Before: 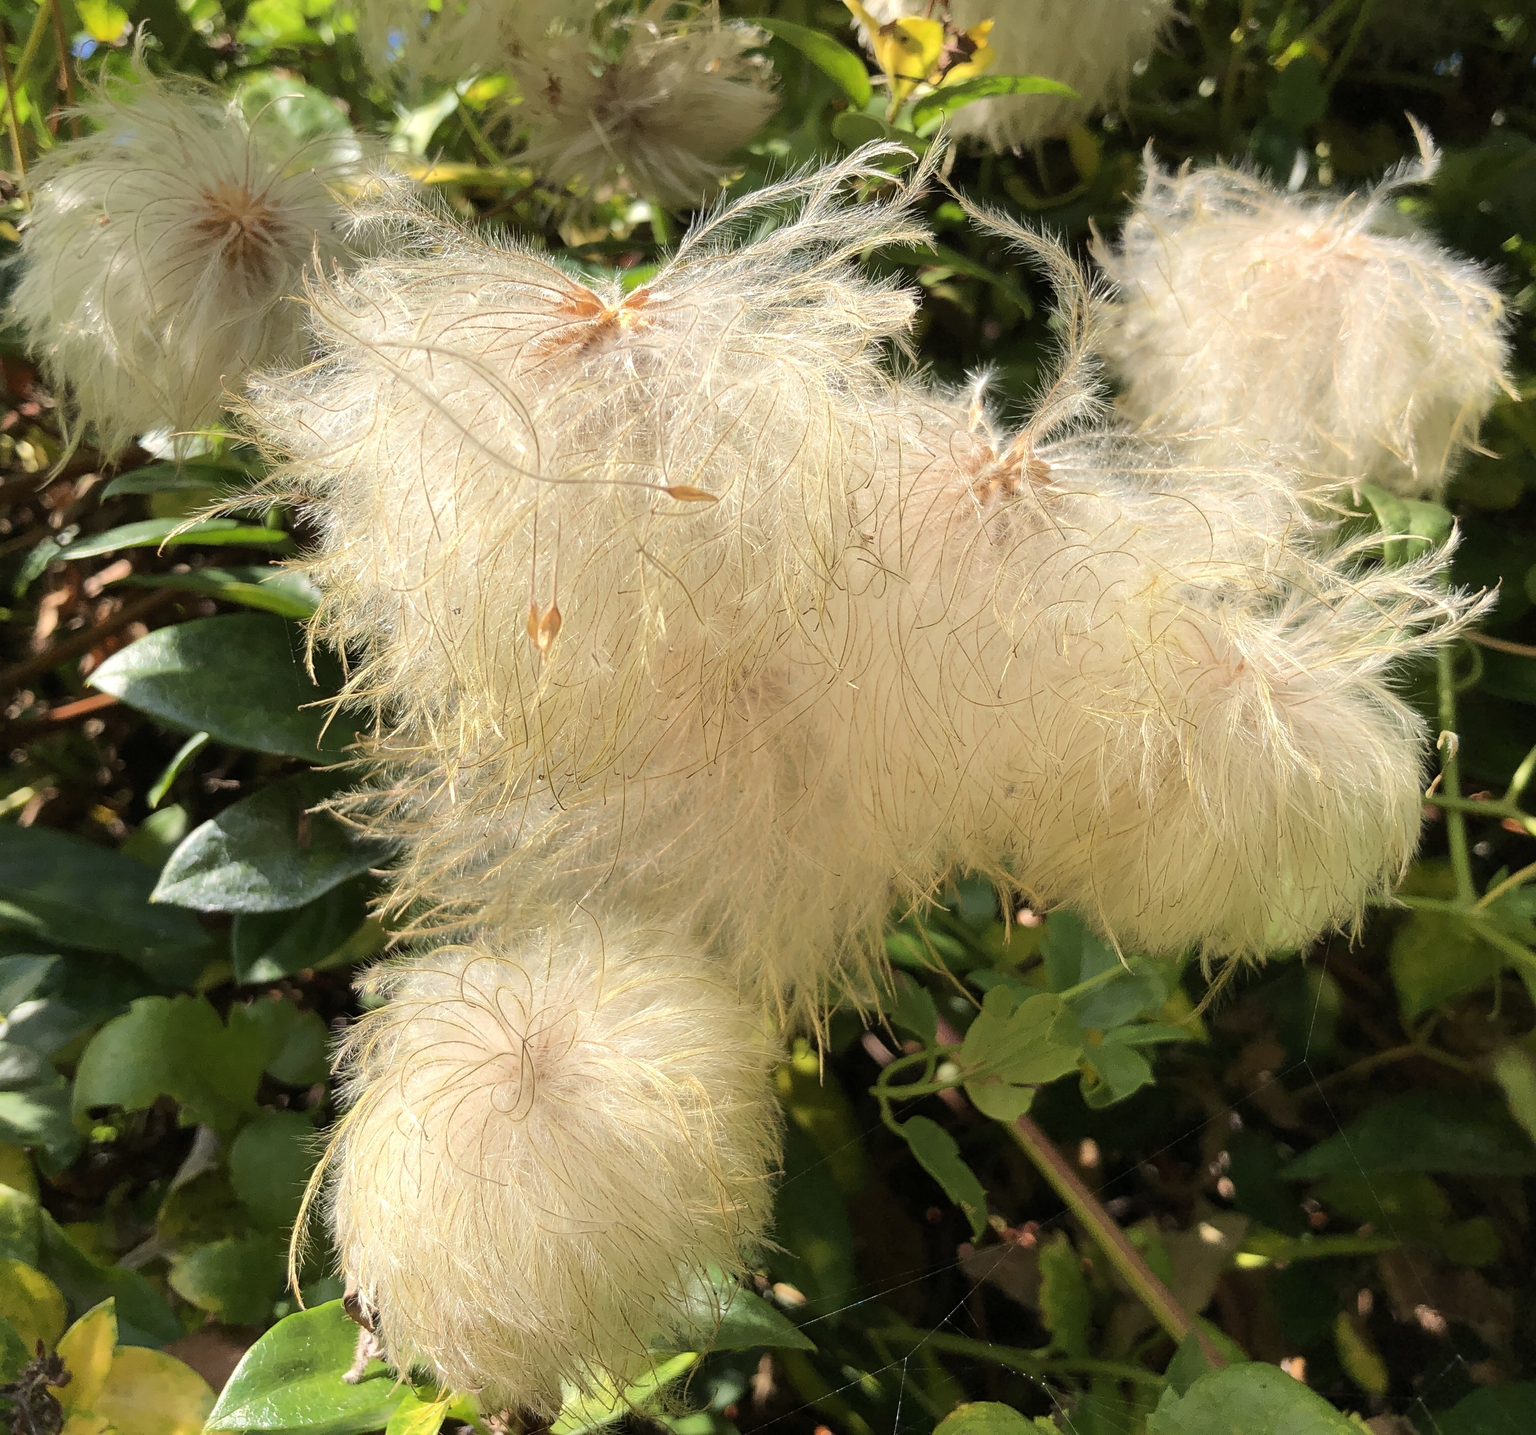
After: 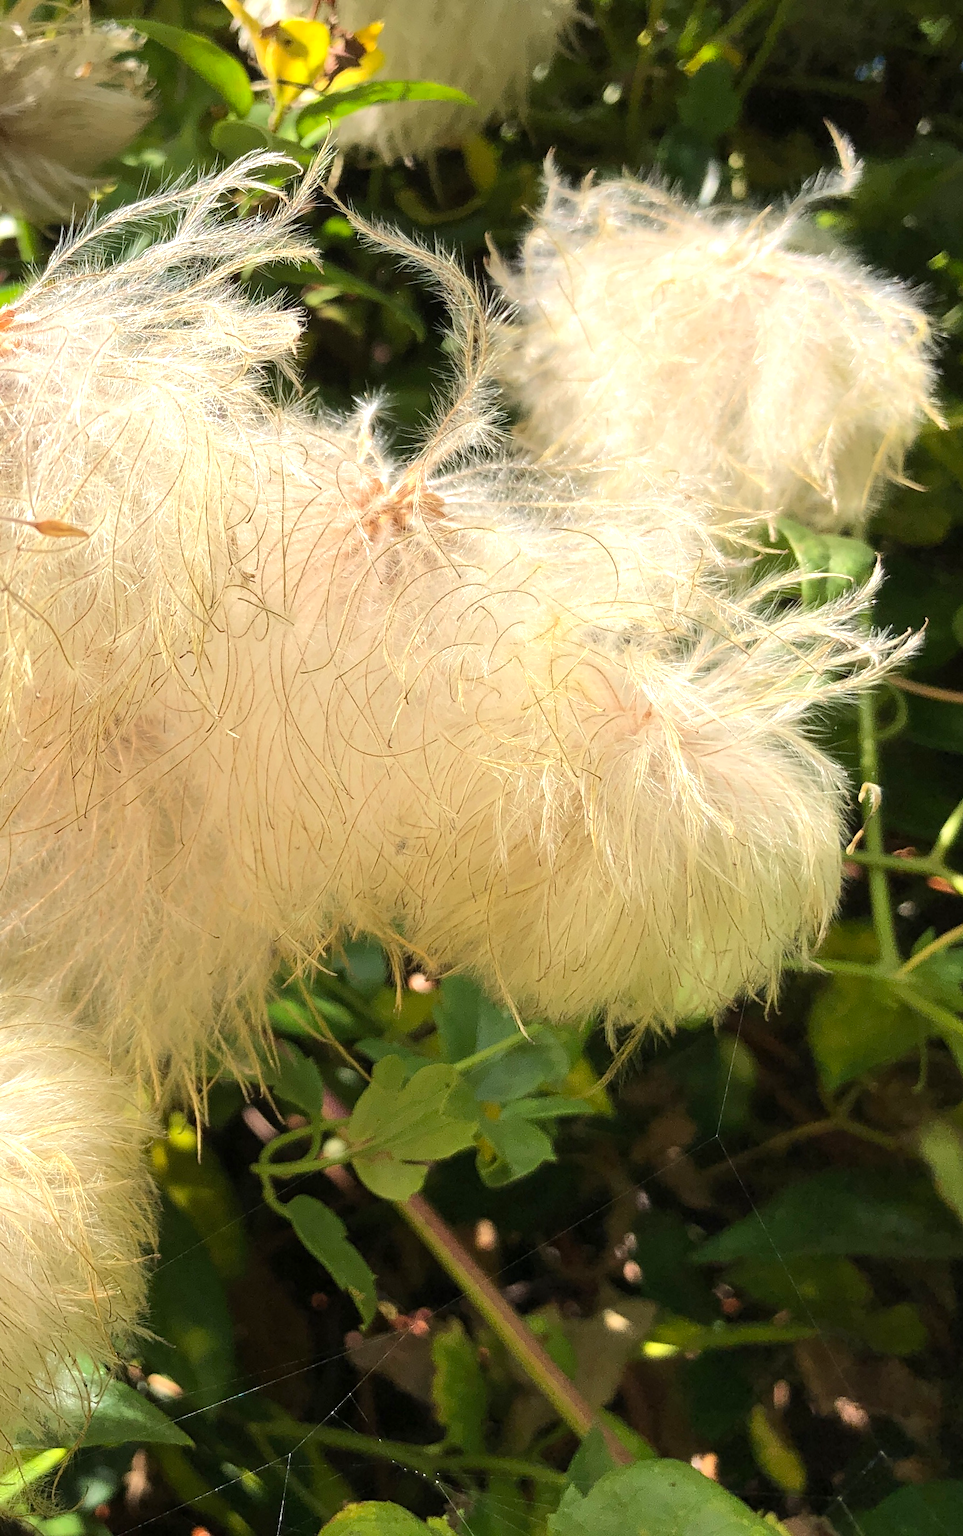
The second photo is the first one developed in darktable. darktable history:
exposure: exposure 0.376 EV, compensate highlight preservation false
crop: left 41.402%
